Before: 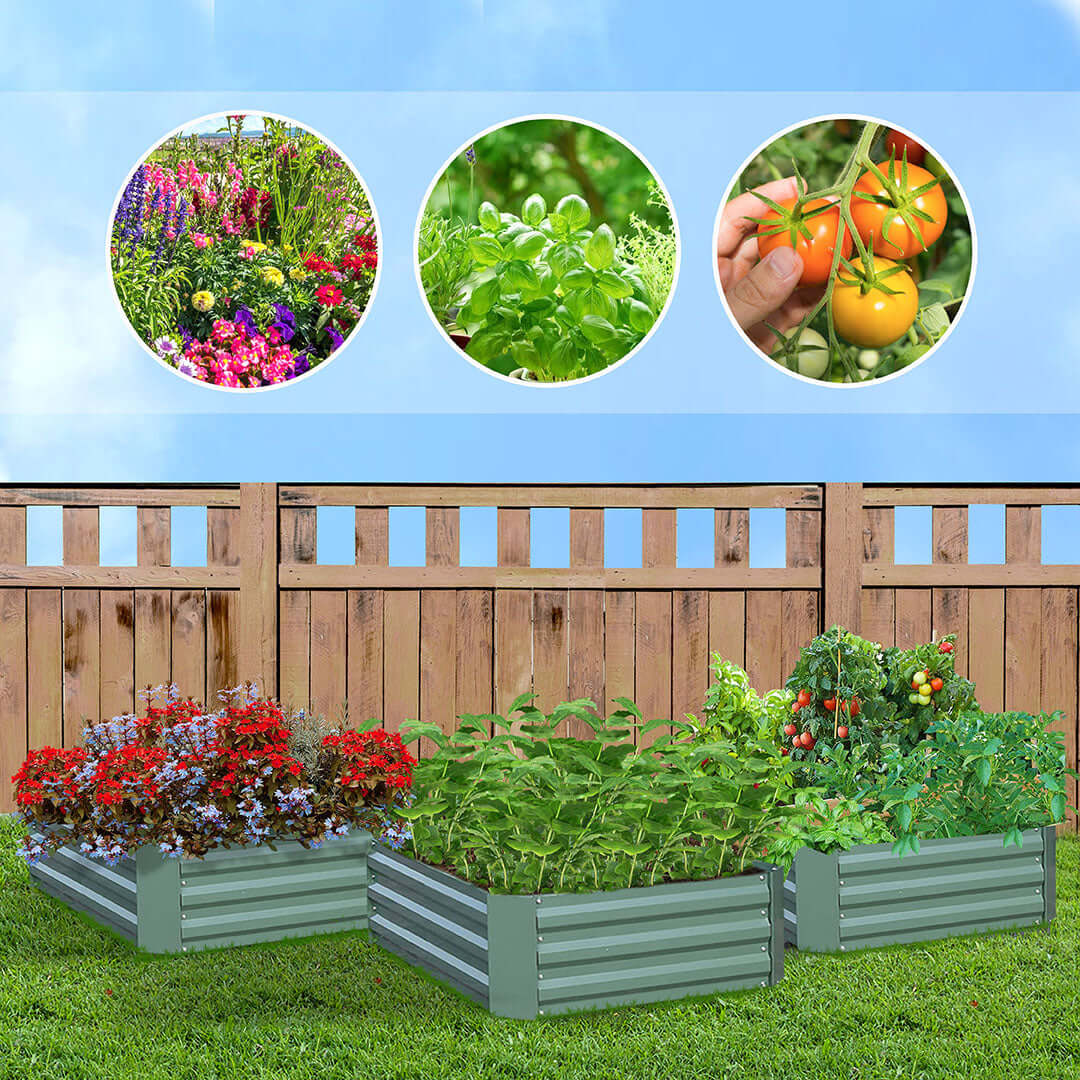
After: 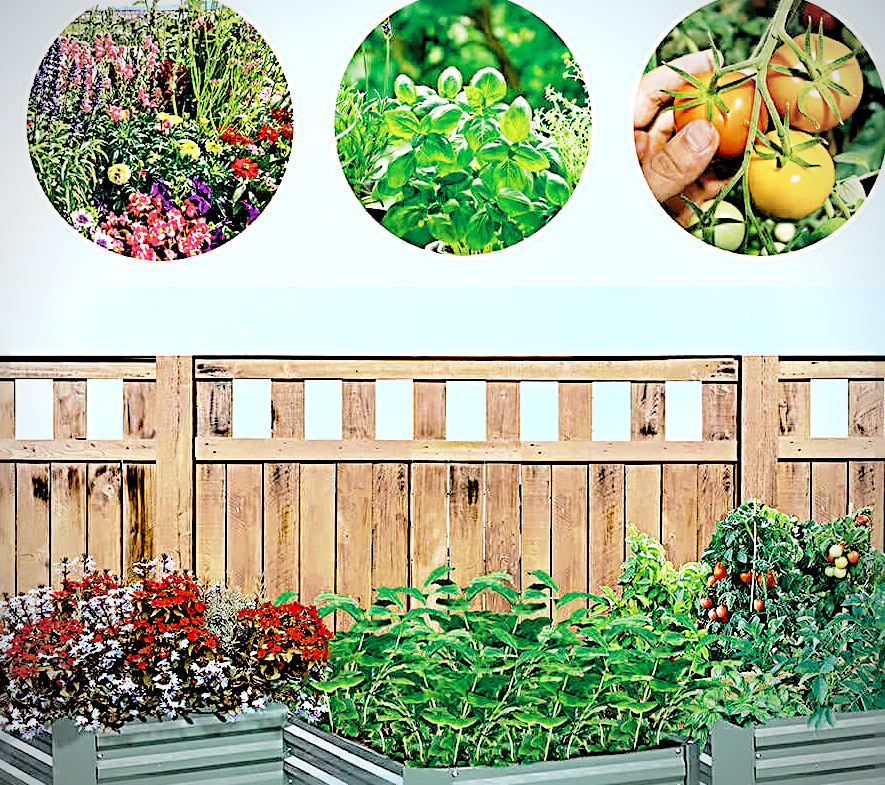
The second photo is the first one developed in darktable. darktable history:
color zones: curves: ch0 [(0, 0.5) (0.125, 0.4) (0.25, 0.5) (0.375, 0.4) (0.5, 0.4) (0.625, 0.6) (0.75, 0.6) (0.875, 0.5)]; ch1 [(0, 0.35) (0.125, 0.45) (0.25, 0.35) (0.375, 0.35) (0.5, 0.35) (0.625, 0.35) (0.75, 0.45) (0.875, 0.35)]; ch2 [(0, 0.6) (0.125, 0.5) (0.25, 0.5) (0.375, 0.6) (0.5, 0.6) (0.625, 0.5) (0.75, 0.5) (0.875, 0.5)]
vignetting: fall-off radius 60.92%
sharpen: radius 3.69, amount 0.928
base curve: curves: ch0 [(0, 0) (0.028, 0.03) (0.121, 0.232) (0.46, 0.748) (0.859, 0.968) (1, 1)], preserve colors none
crop: left 7.856%, top 11.836%, right 10.12%, bottom 15.387%
rgb levels: levels [[0.034, 0.472, 0.904], [0, 0.5, 1], [0, 0.5, 1]]
color balance rgb: perceptual saturation grading › global saturation 25%, perceptual brilliance grading › mid-tones 10%, perceptual brilliance grading › shadows 15%, global vibrance 20%
